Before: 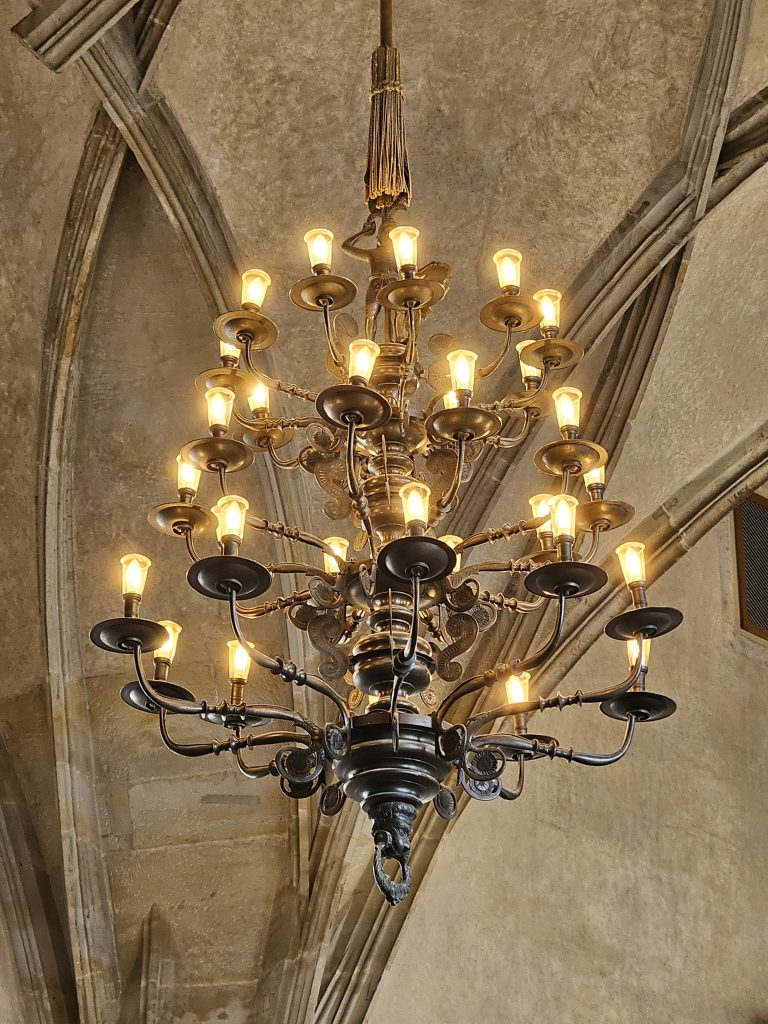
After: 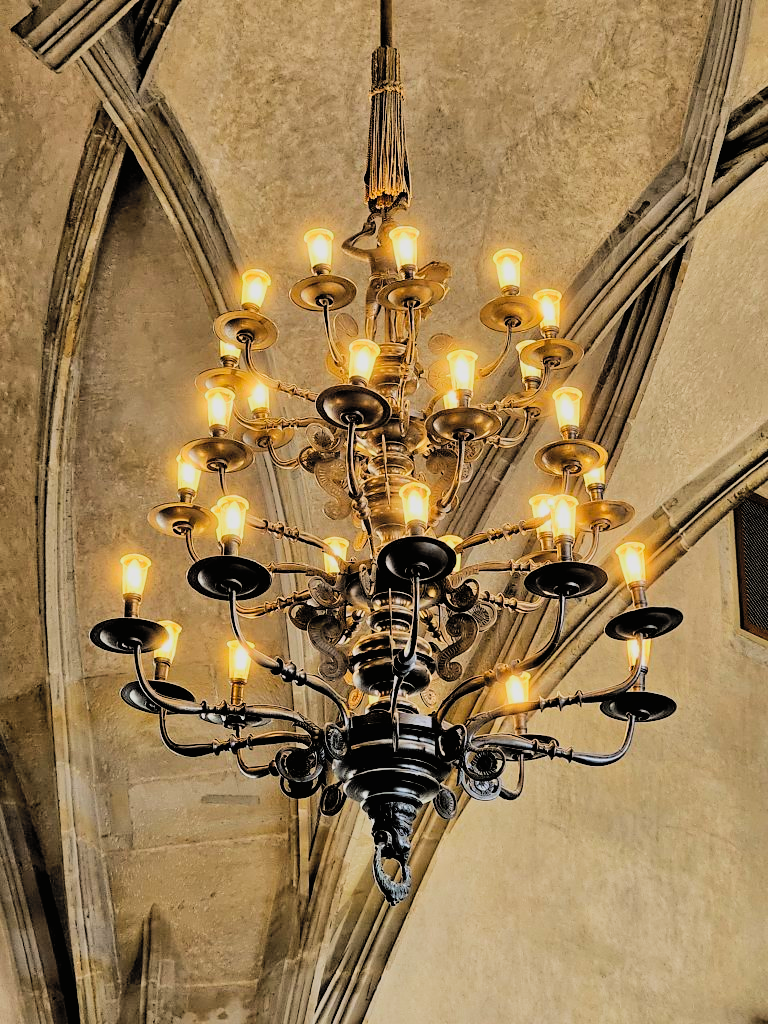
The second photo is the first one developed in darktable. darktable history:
contrast brightness saturation: contrast 0.066, brightness 0.175, saturation 0.41
filmic rgb: black relative exposure -2.99 EV, white relative exposure 4.56 EV, hardness 1.72, contrast 1.248
